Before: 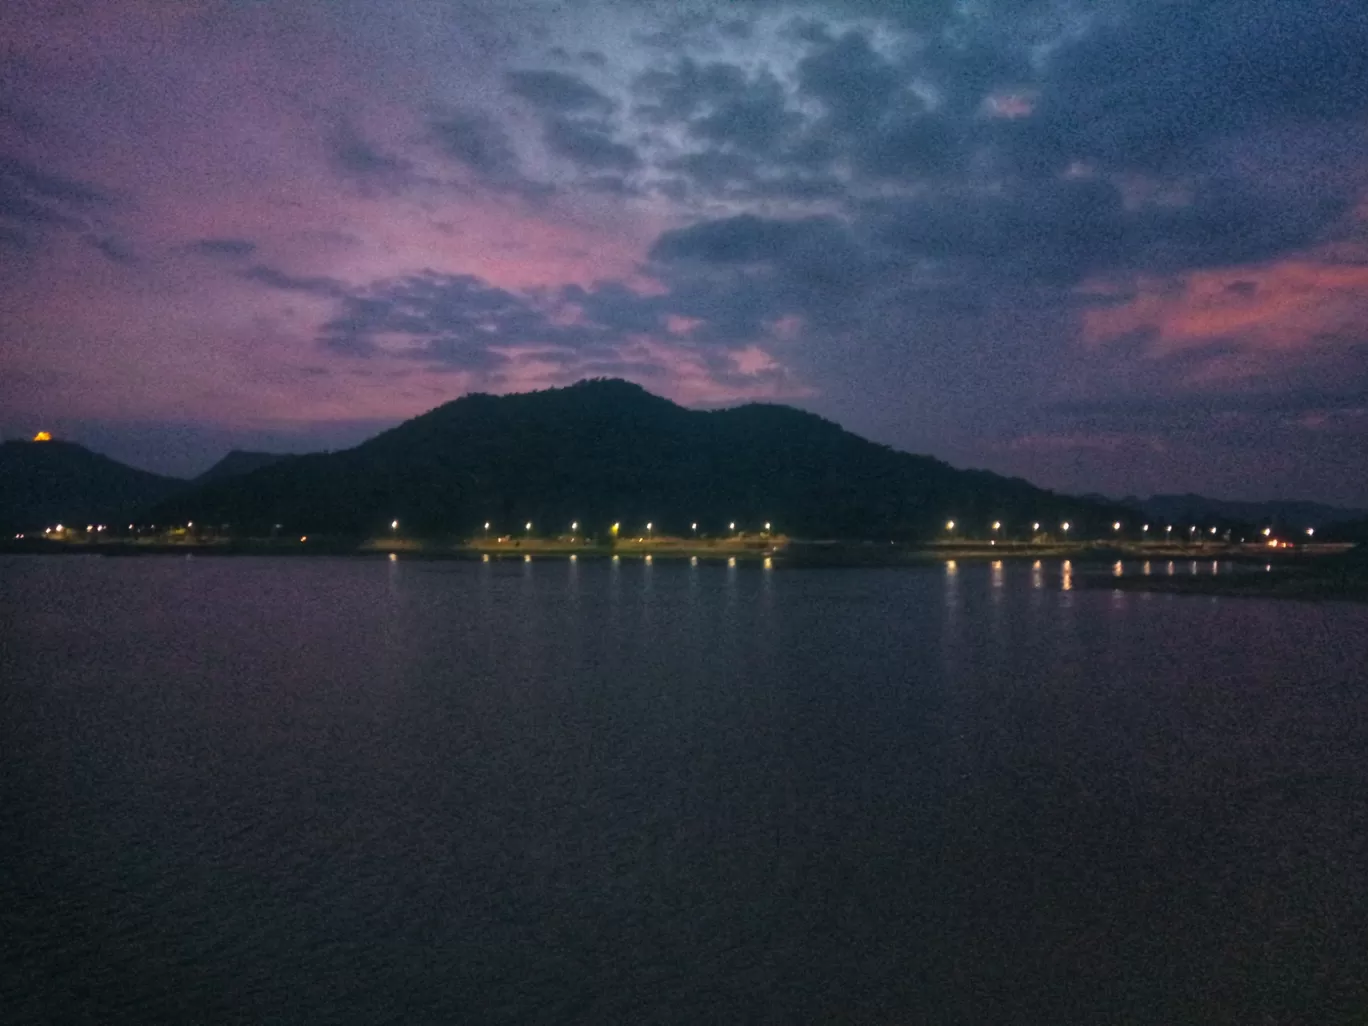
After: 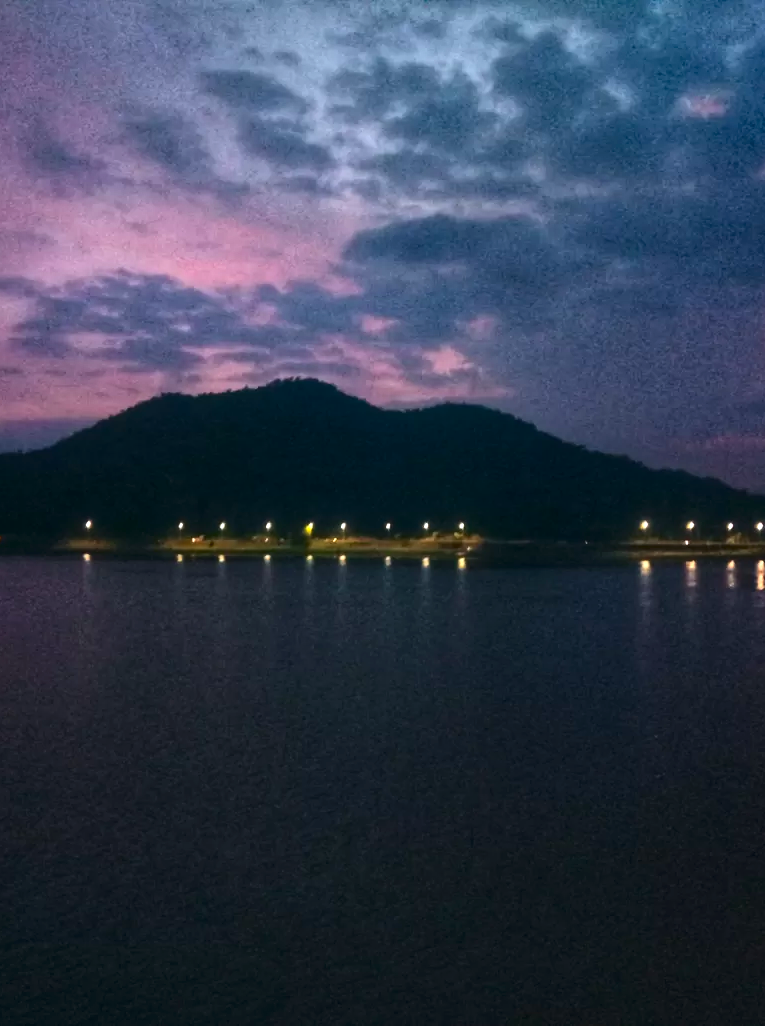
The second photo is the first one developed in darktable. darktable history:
contrast brightness saturation: contrast 0.196, brightness -0.101, saturation 0.095
tone equalizer: on, module defaults
exposure: black level correction 0, exposure 0.591 EV, compensate highlight preservation false
crop and rotate: left 22.436%, right 21.63%
